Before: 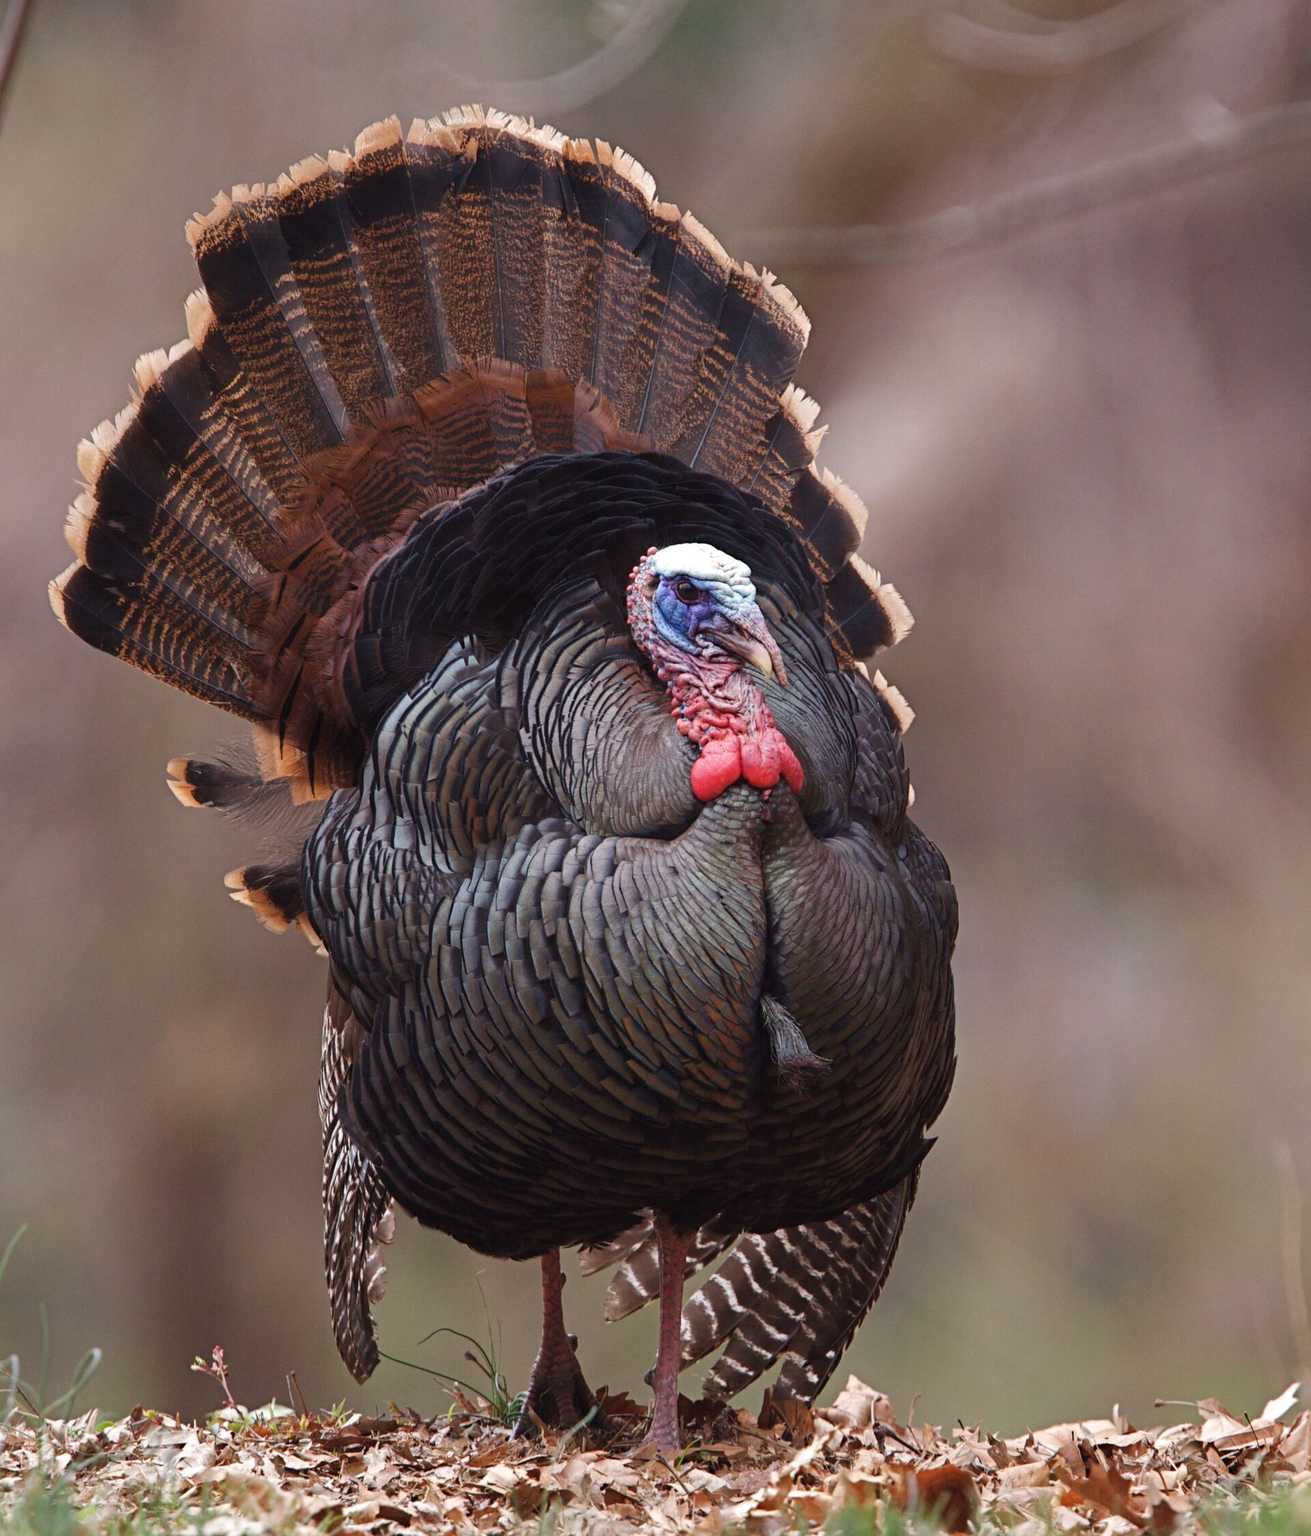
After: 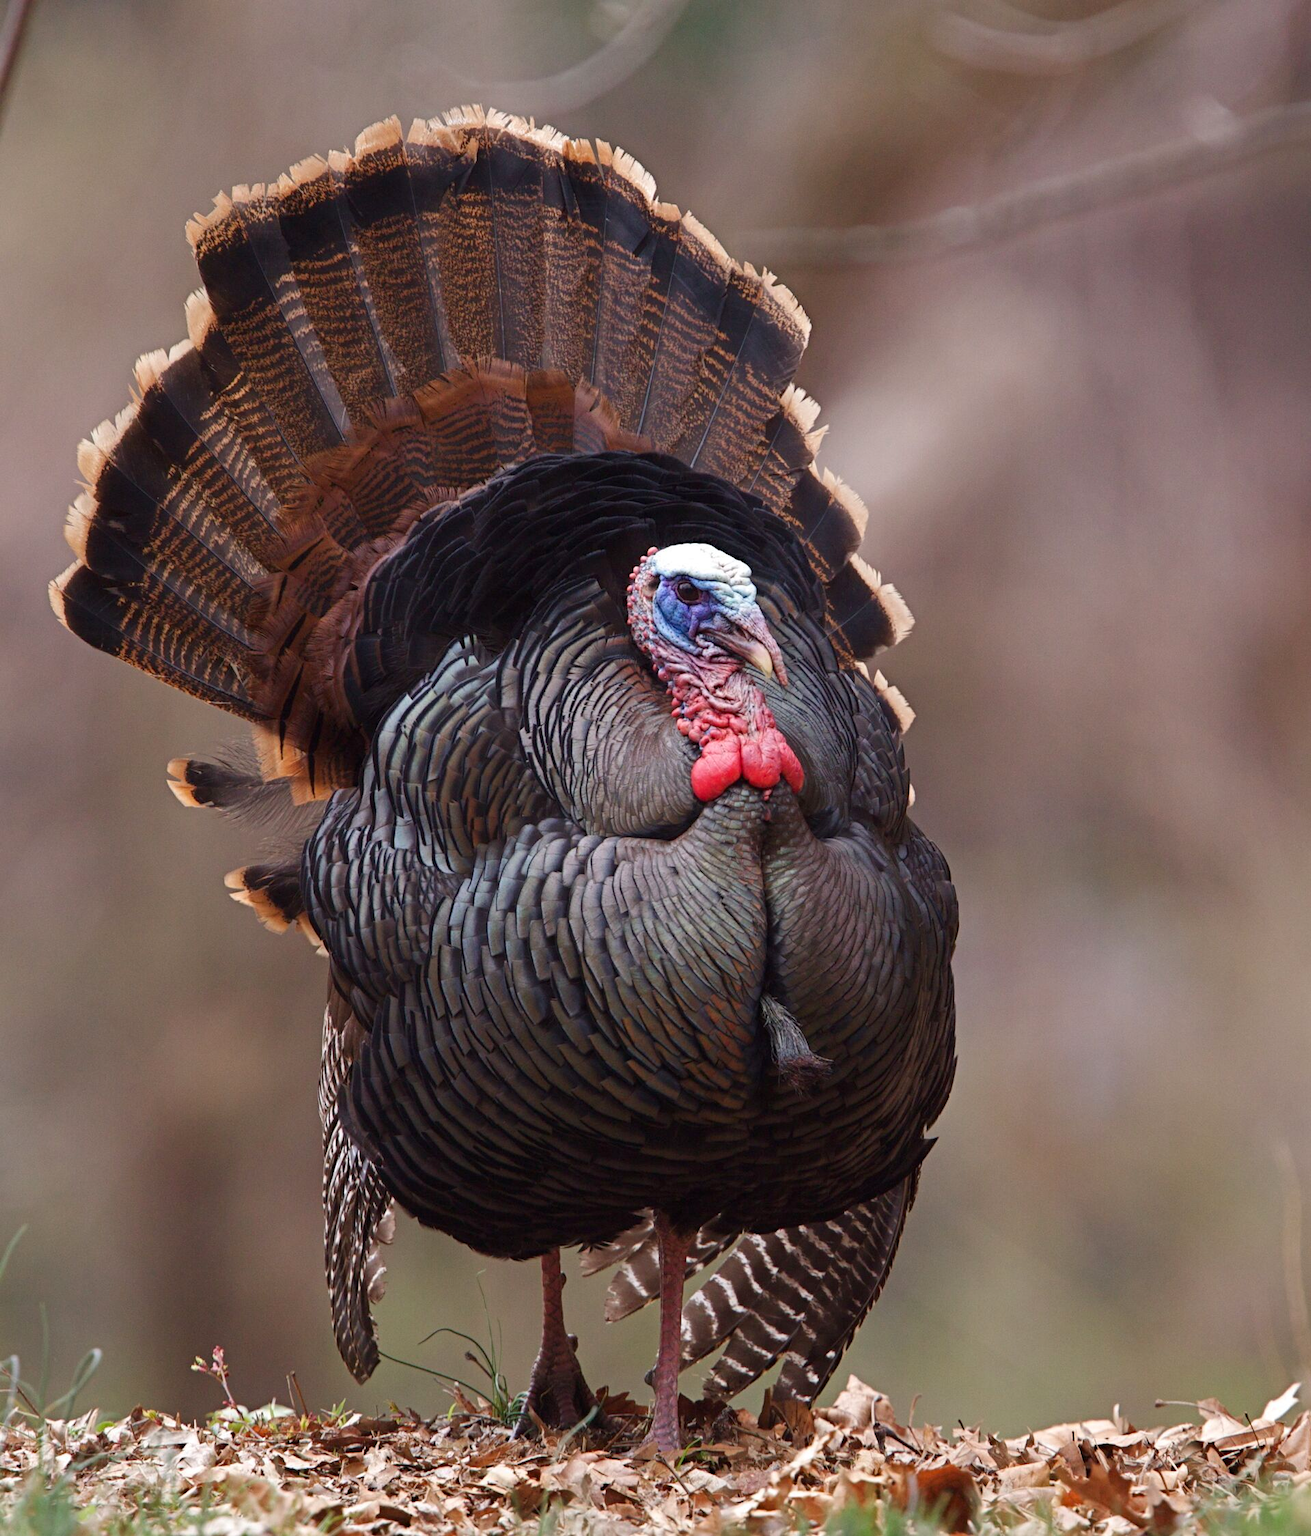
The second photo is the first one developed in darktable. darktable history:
exposure: black level correction 0.001, compensate highlight preservation false
contrast brightness saturation: contrast 0.04, saturation 0.07
